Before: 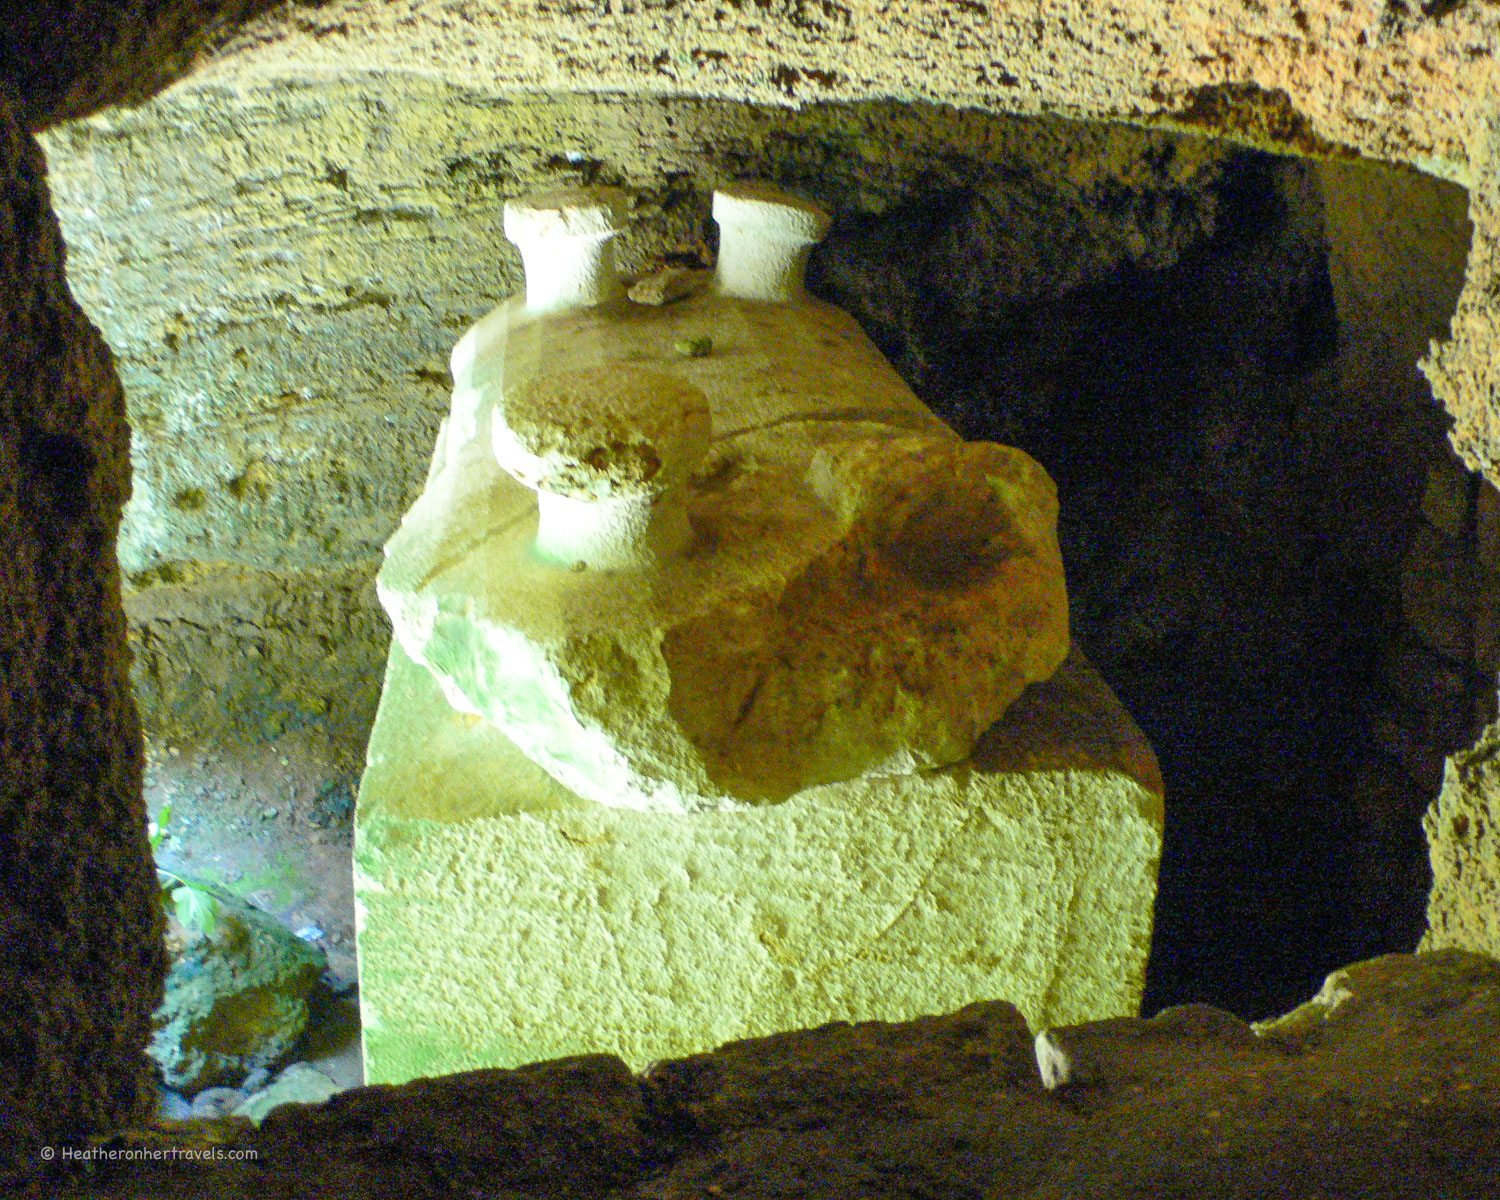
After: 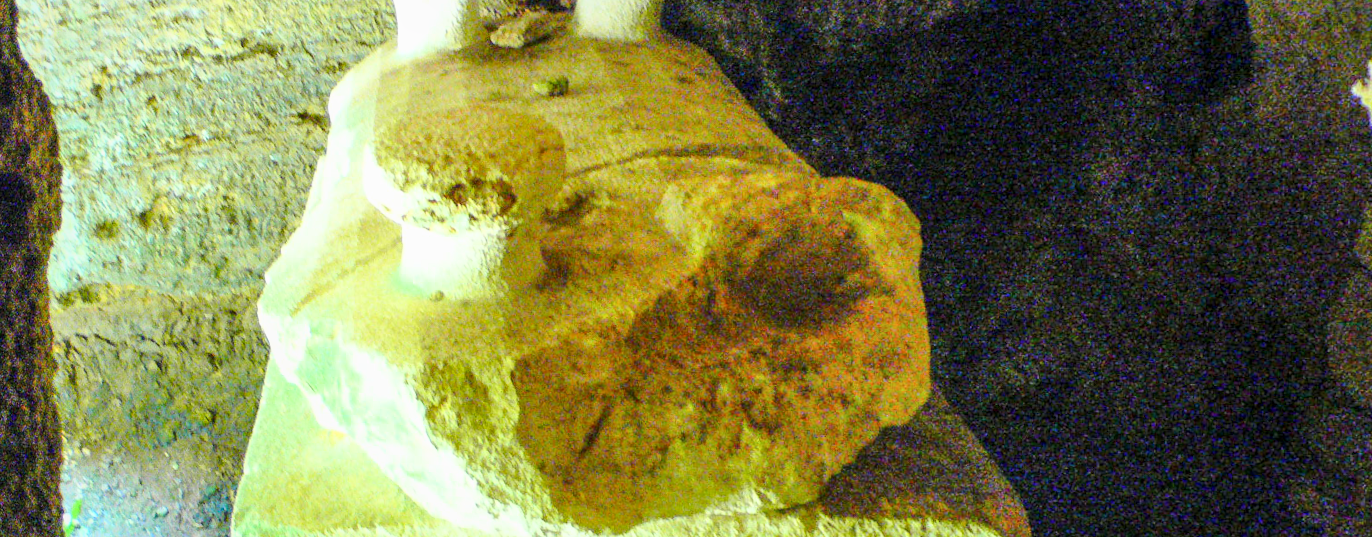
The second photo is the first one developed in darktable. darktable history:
crop: left 1.744%, top 19.225%, right 5.069%, bottom 28.357%
base curve: curves: ch0 [(0, 0) (0.025, 0.046) (0.112, 0.277) (0.467, 0.74) (0.814, 0.929) (1, 0.942)]
rotate and perspective: rotation 1.69°, lens shift (vertical) -0.023, lens shift (horizontal) -0.291, crop left 0.025, crop right 0.988, crop top 0.092, crop bottom 0.842
local contrast: on, module defaults
shadows and highlights: shadows 25, highlights -25
